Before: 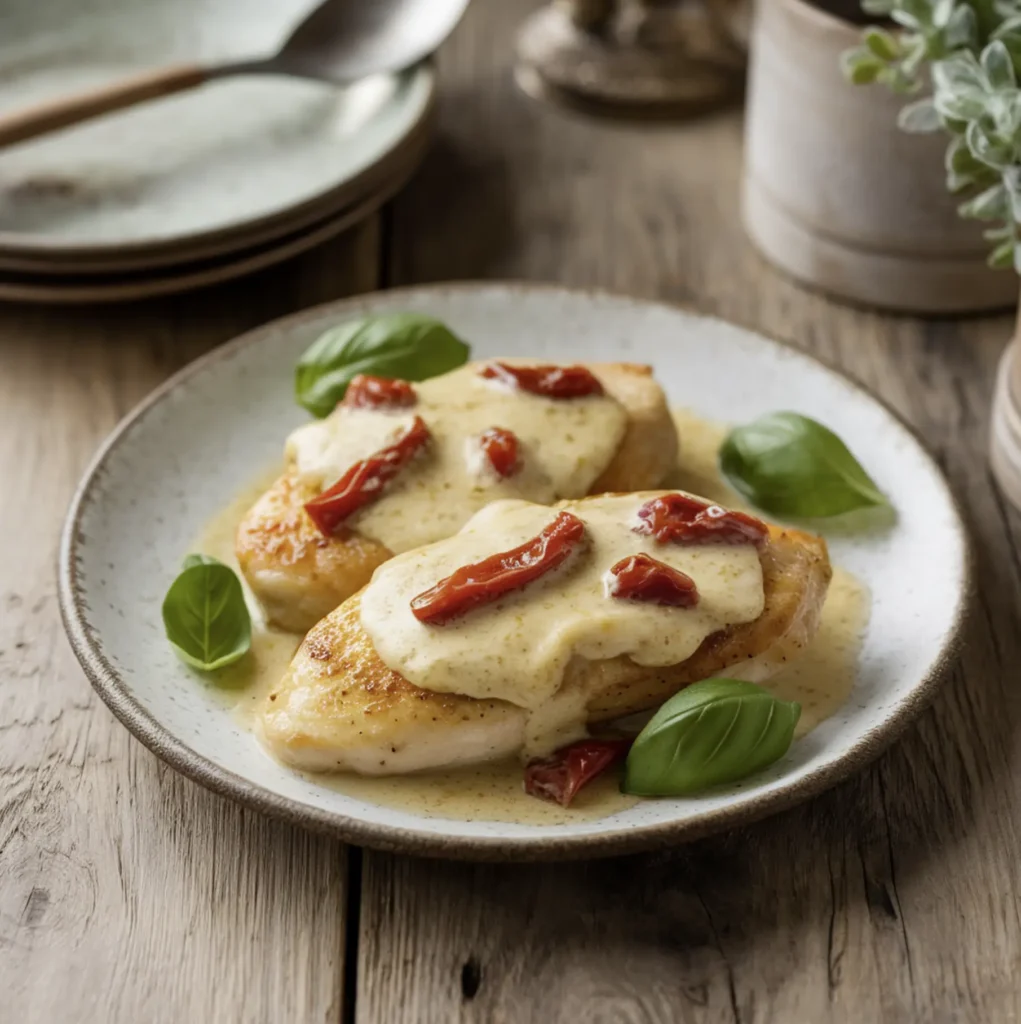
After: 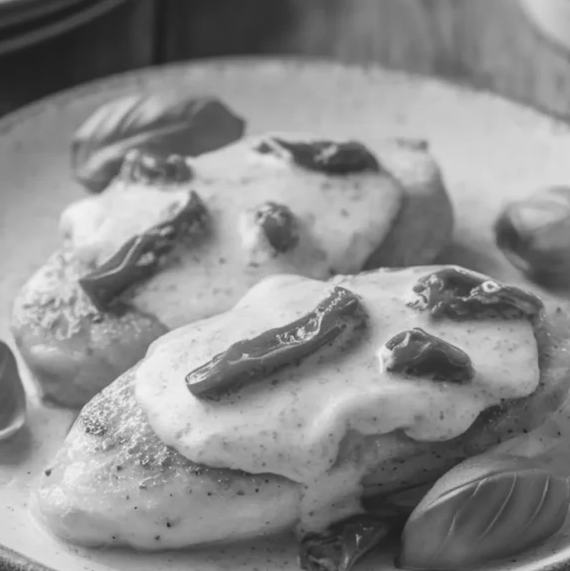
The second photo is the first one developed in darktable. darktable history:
monochrome: size 3.1
crop and rotate: left 22.13%, top 22.054%, right 22.026%, bottom 22.102%
exposure: compensate highlight preservation false
local contrast: detail 110%
color balance: lift [1.007, 1, 1, 1], gamma [1.097, 1, 1, 1]
